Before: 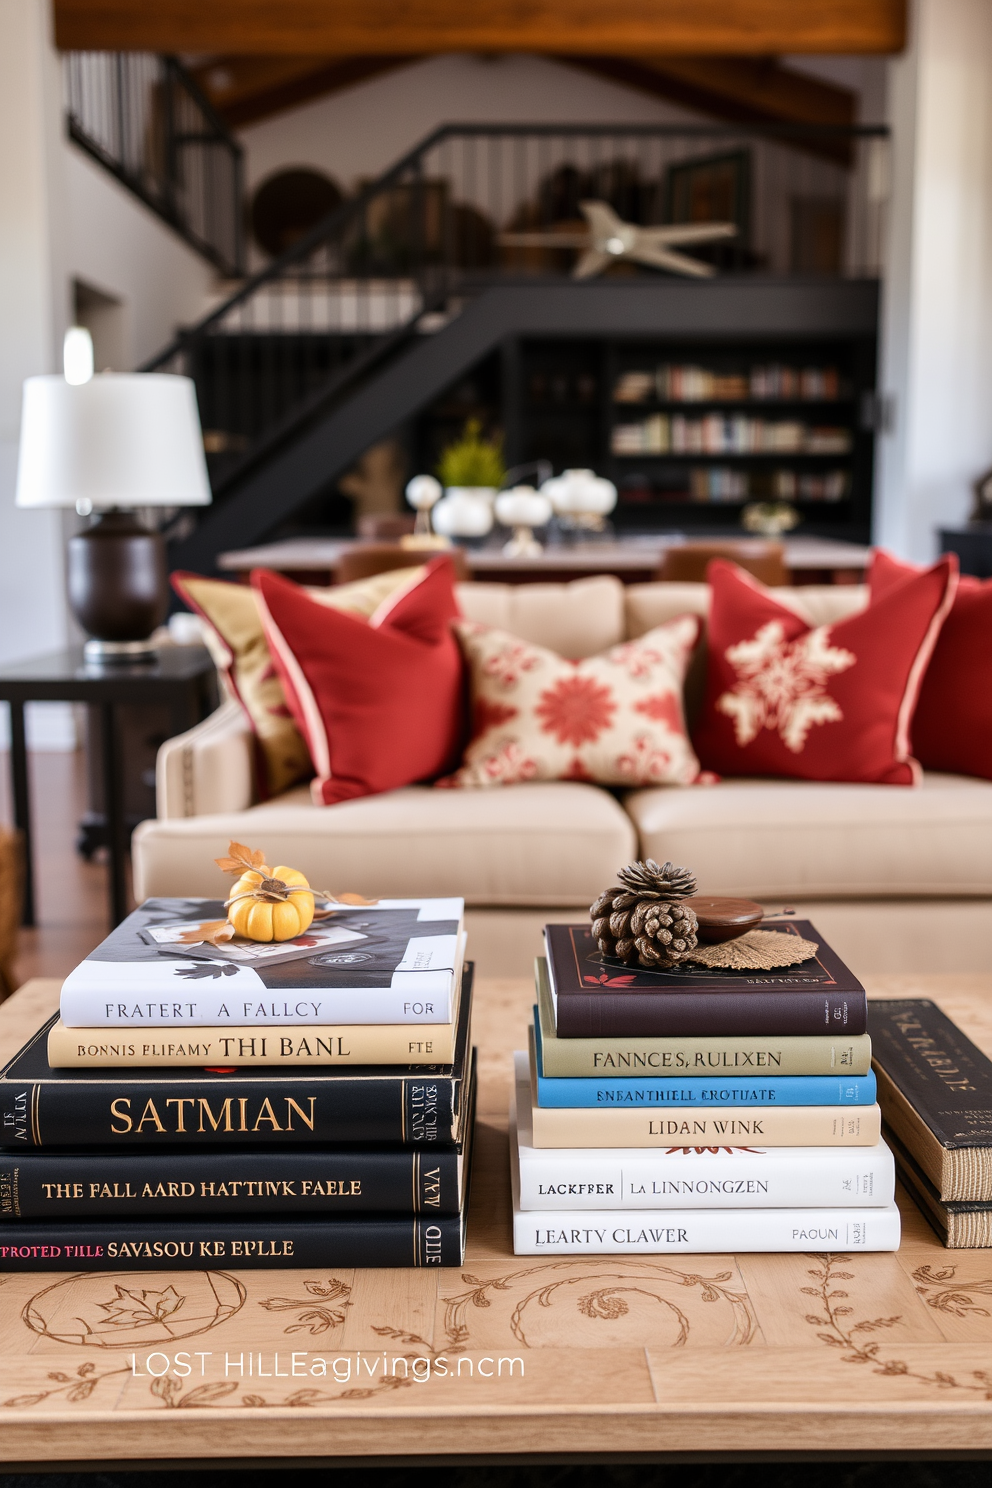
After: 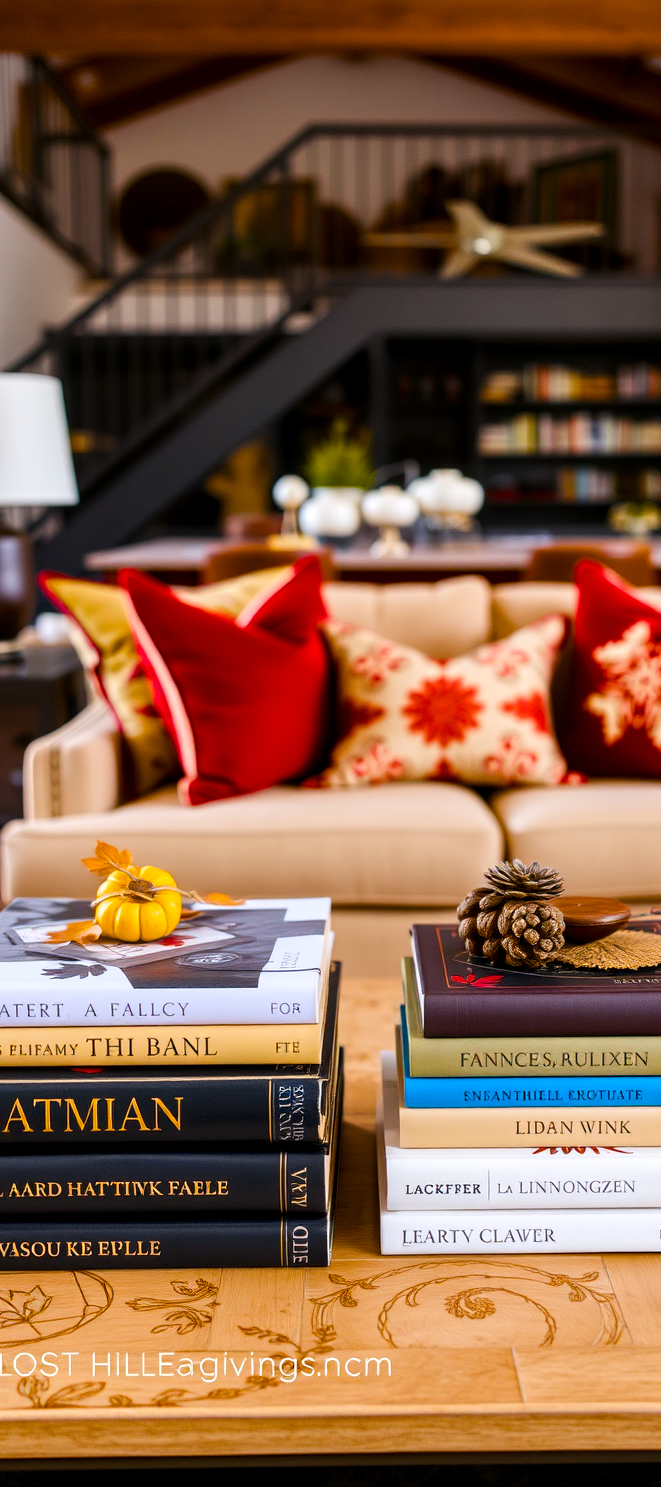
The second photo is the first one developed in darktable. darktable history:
local contrast: highlights 100%, shadows 100%, detail 120%, midtone range 0.2
color balance rgb: perceptual saturation grading › global saturation 100%
crop and rotate: left 13.537%, right 19.796%
